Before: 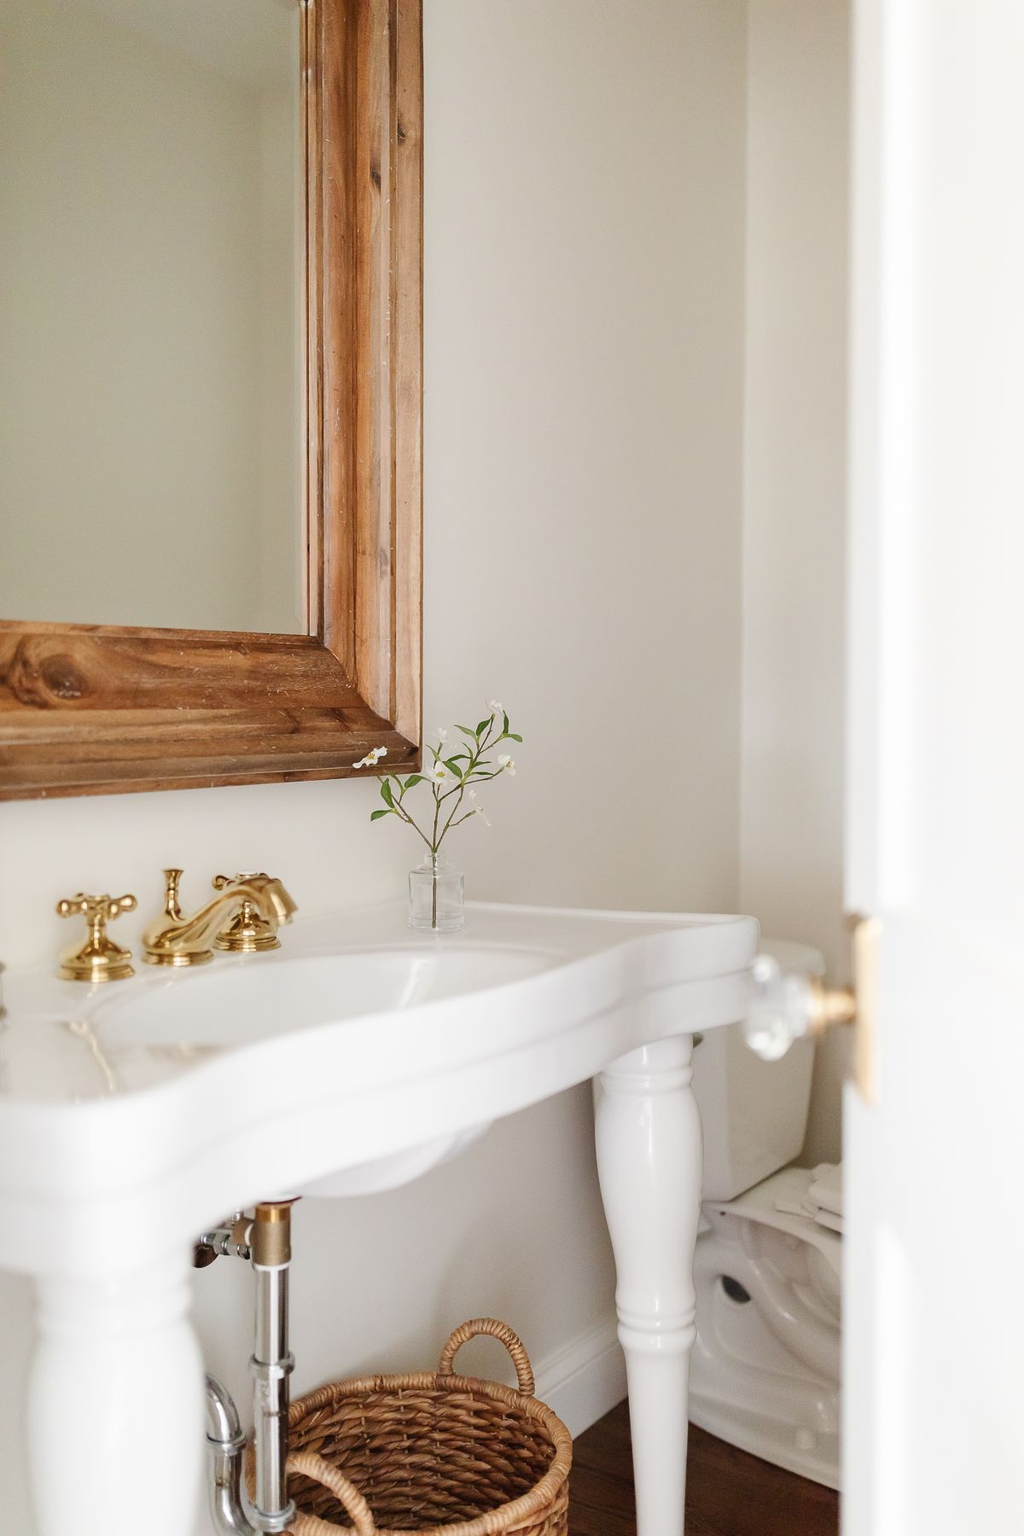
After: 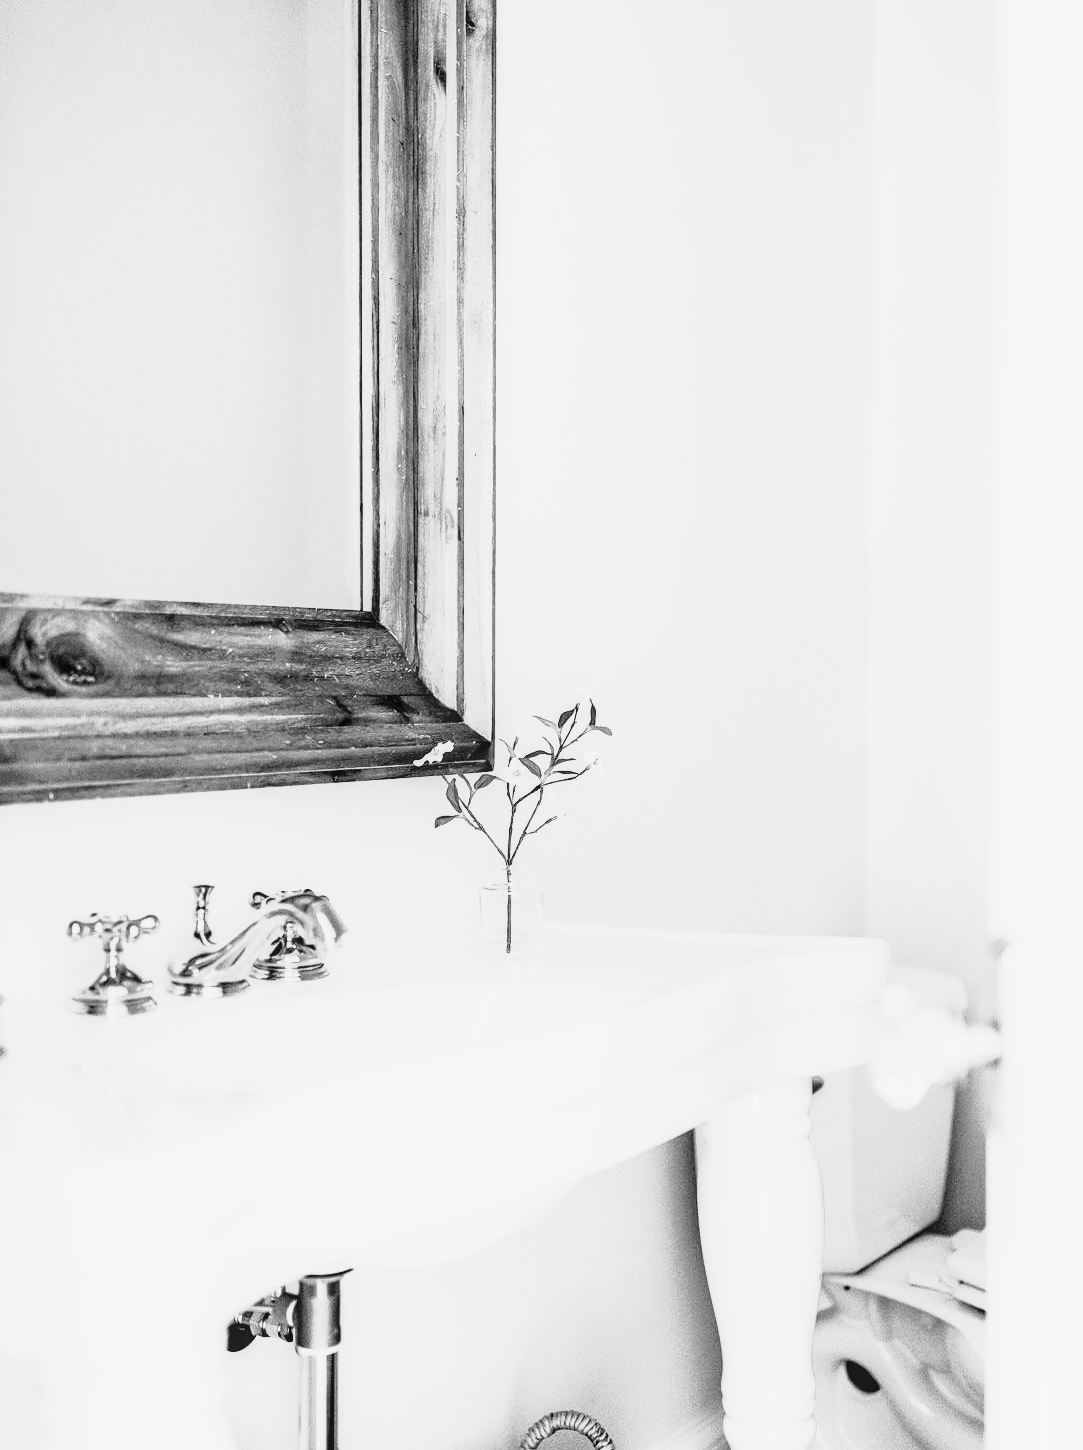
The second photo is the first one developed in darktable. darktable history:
monochrome: on, module defaults
haze removal: strength 0.29, distance 0.25, compatibility mode true, adaptive false
rgb curve: curves: ch0 [(0, 0) (0.21, 0.15) (0.24, 0.21) (0.5, 0.75) (0.75, 0.96) (0.89, 0.99) (1, 1)]; ch1 [(0, 0.02) (0.21, 0.13) (0.25, 0.2) (0.5, 0.67) (0.75, 0.9) (0.89, 0.97) (1, 1)]; ch2 [(0, 0.02) (0.21, 0.13) (0.25, 0.2) (0.5, 0.67) (0.75, 0.9) (0.89, 0.97) (1, 1)], compensate middle gray true
crop: top 7.49%, right 9.717%, bottom 11.943%
color balance rgb: on, module defaults
local contrast: detail 117%
tone curve: curves: ch0 [(0, 0) (0.105, 0.044) (0.195, 0.128) (0.283, 0.283) (0.384, 0.404) (0.485, 0.531) (0.638, 0.681) (0.795, 0.879) (1, 0.977)]; ch1 [(0, 0) (0.161, 0.092) (0.35, 0.33) (0.379, 0.401) (0.456, 0.469) (0.498, 0.503) (0.531, 0.537) (0.596, 0.621) (0.635, 0.671) (1, 1)]; ch2 [(0, 0) (0.371, 0.362) (0.437, 0.437) (0.483, 0.484) (0.53, 0.515) (0.56, 0.58) (0.622, 0.606) (1, 1)], color space Lab, independent channels, preserve colors none
exposure: exposure -0.462 EV, compensate highlight preservation false
